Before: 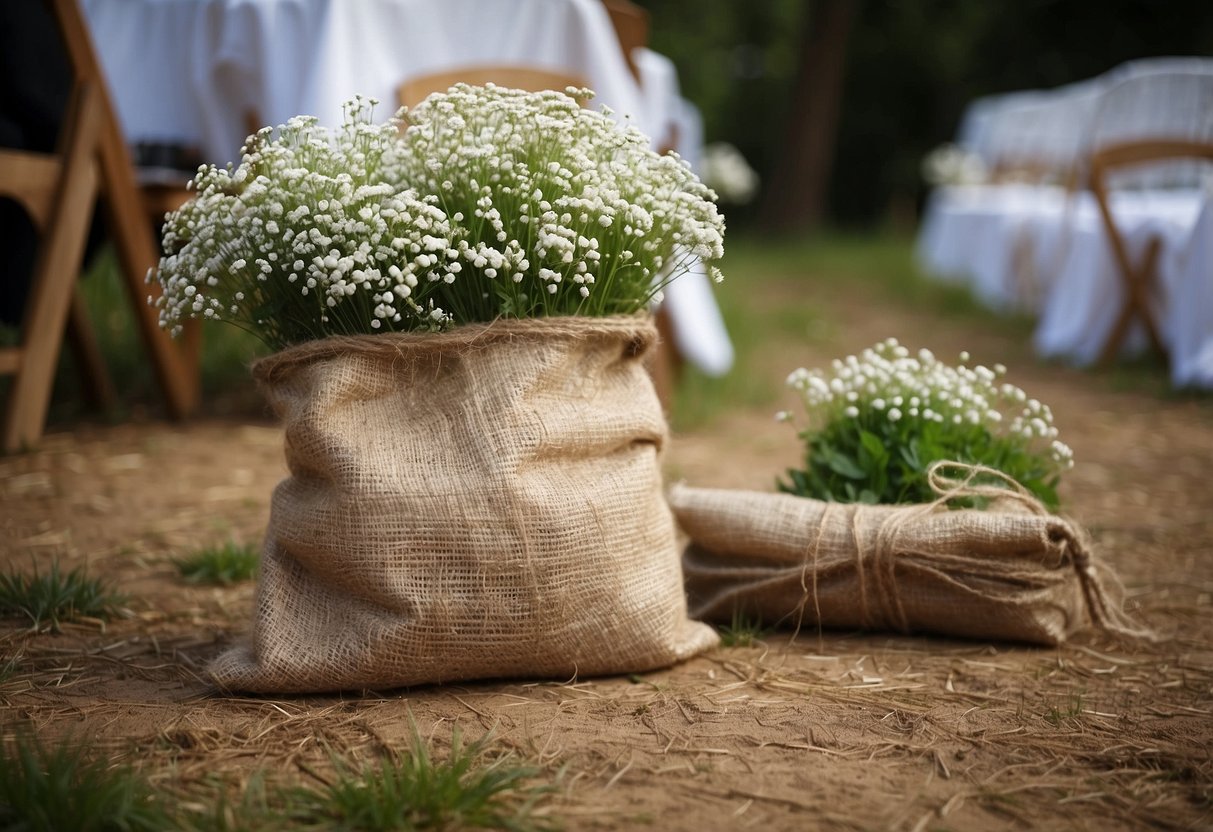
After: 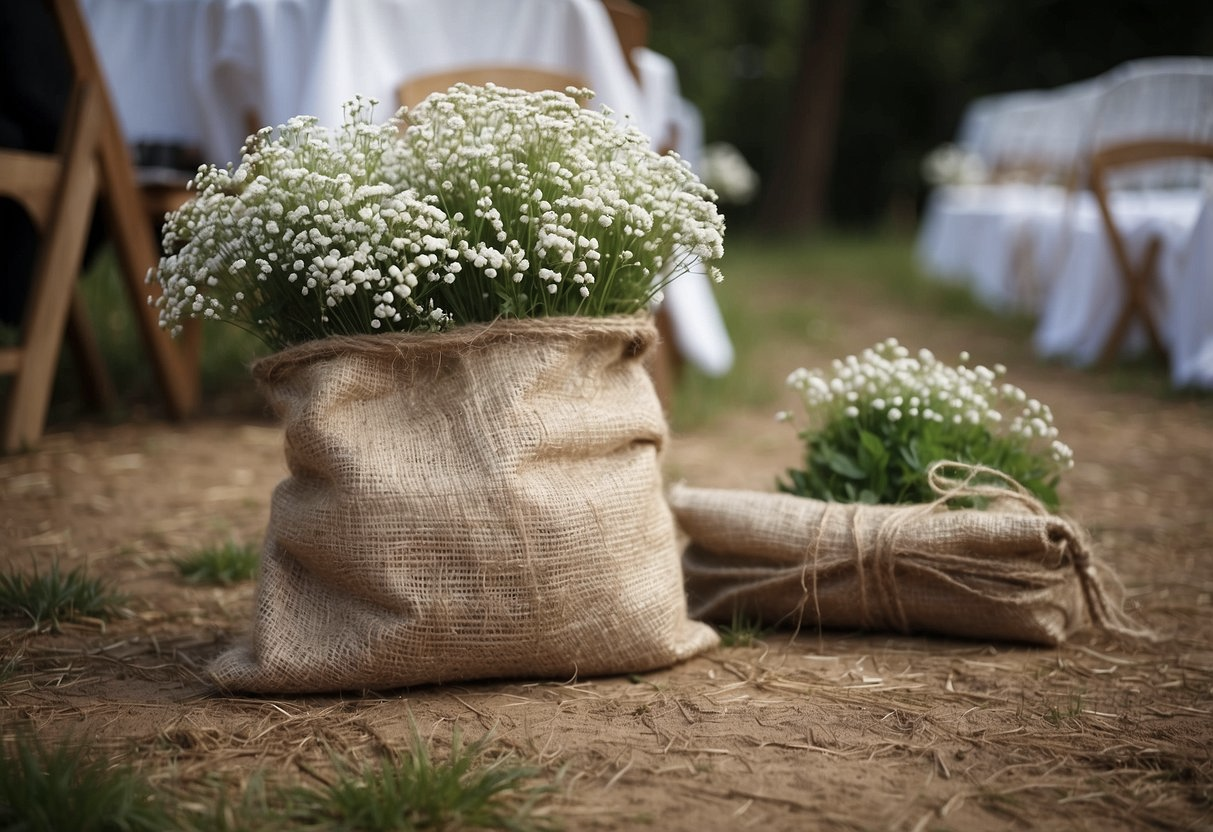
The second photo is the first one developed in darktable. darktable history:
color correction: highlights b* -0.01, saturation 0.797
